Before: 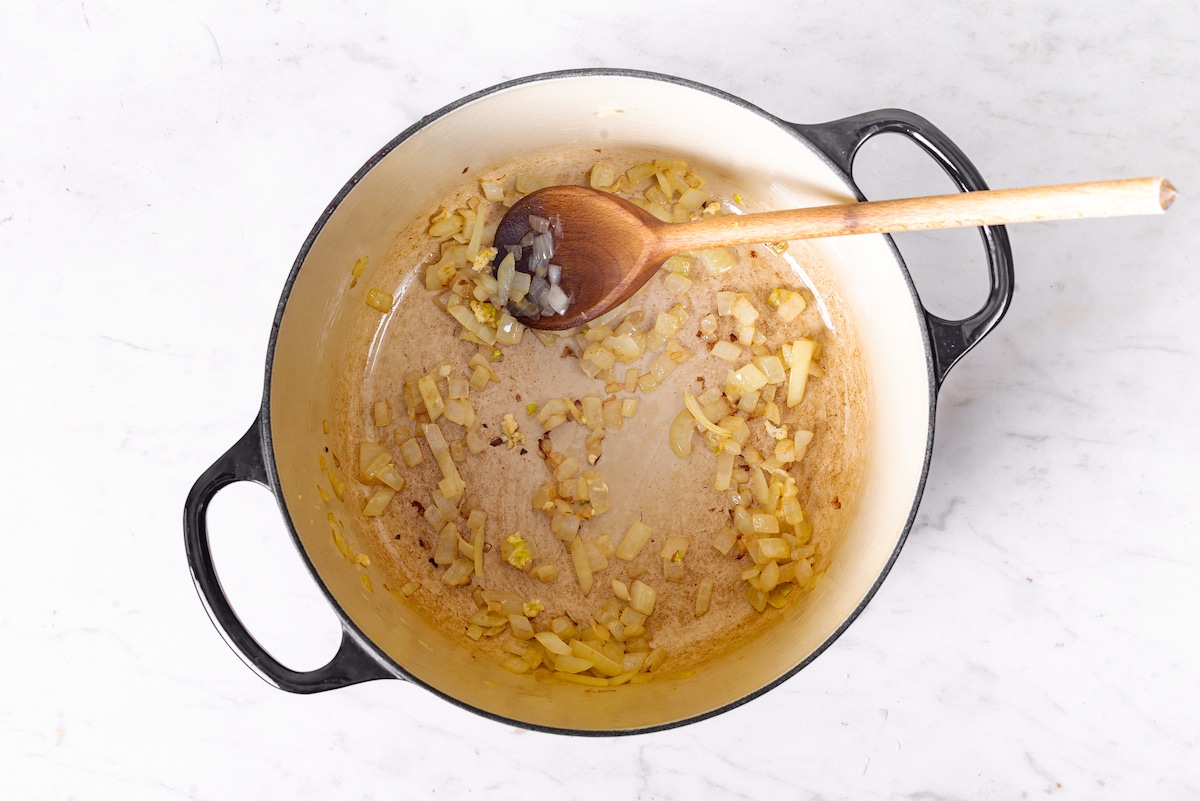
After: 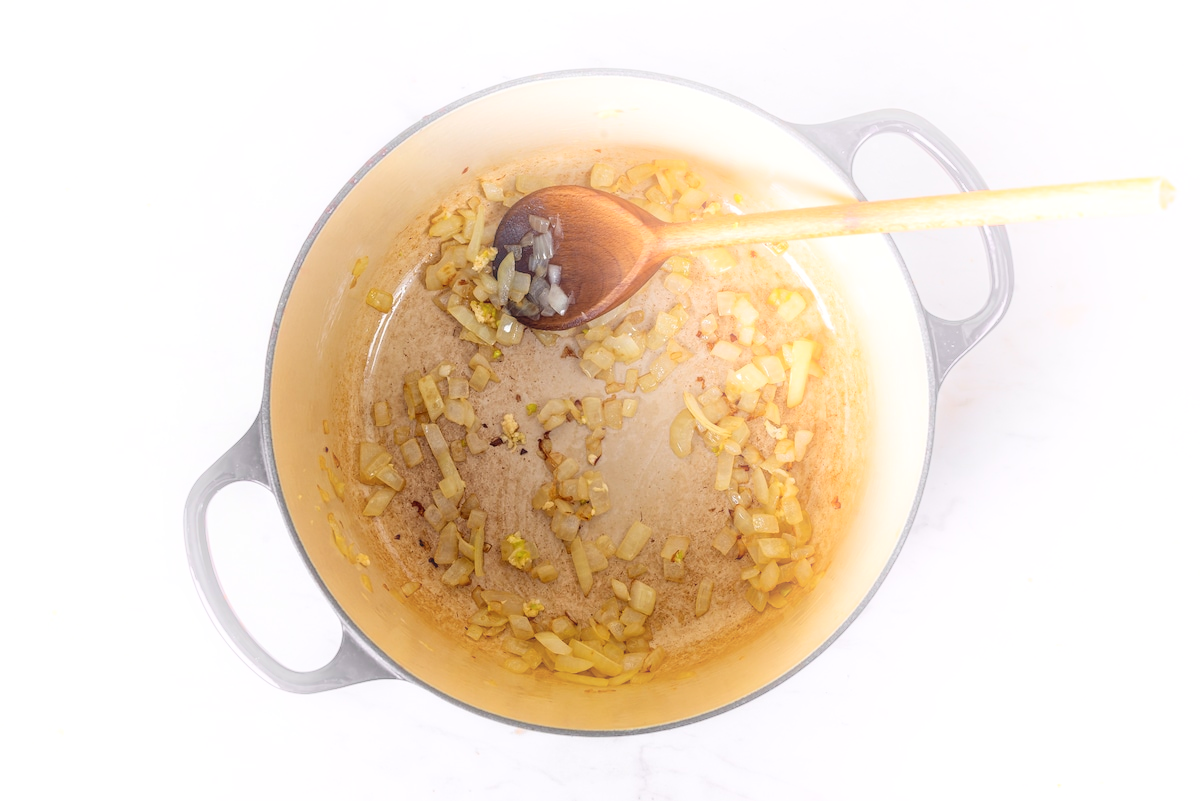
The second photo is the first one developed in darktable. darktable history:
local contrast: on, module defaults
bloom: threshold 82.5%, strength 16.25%
